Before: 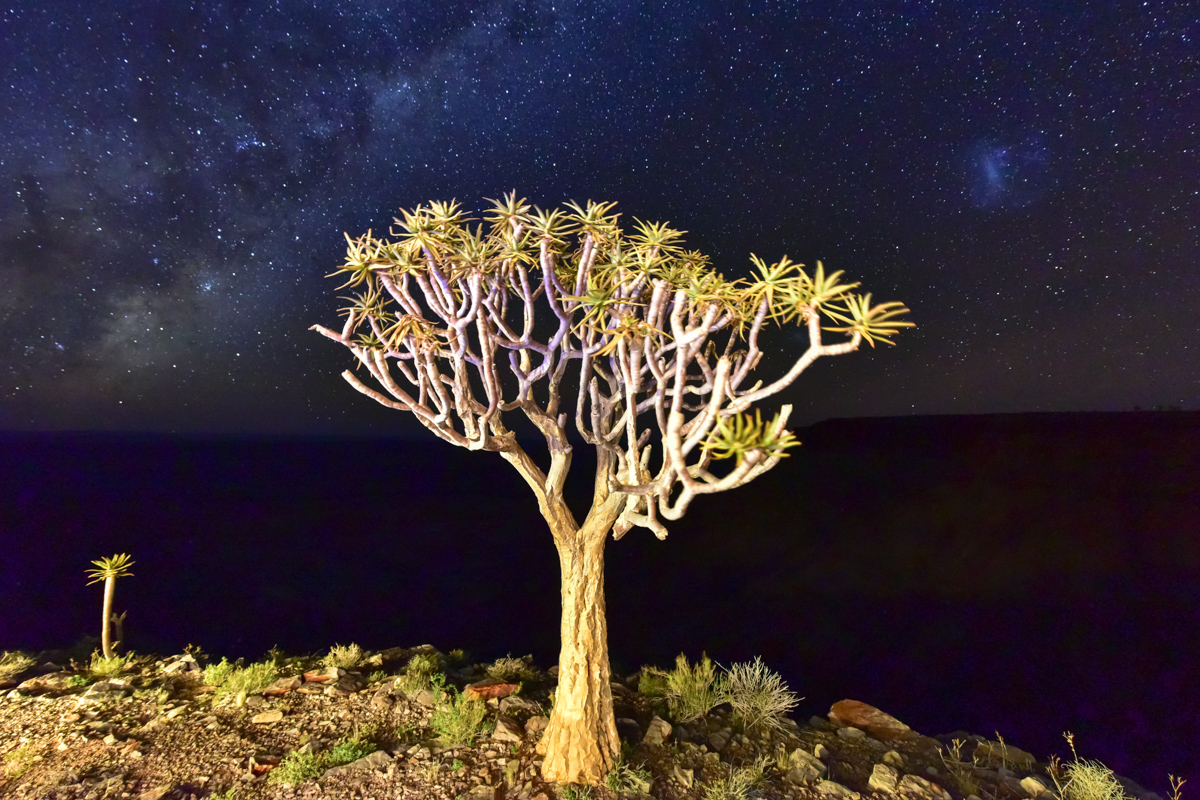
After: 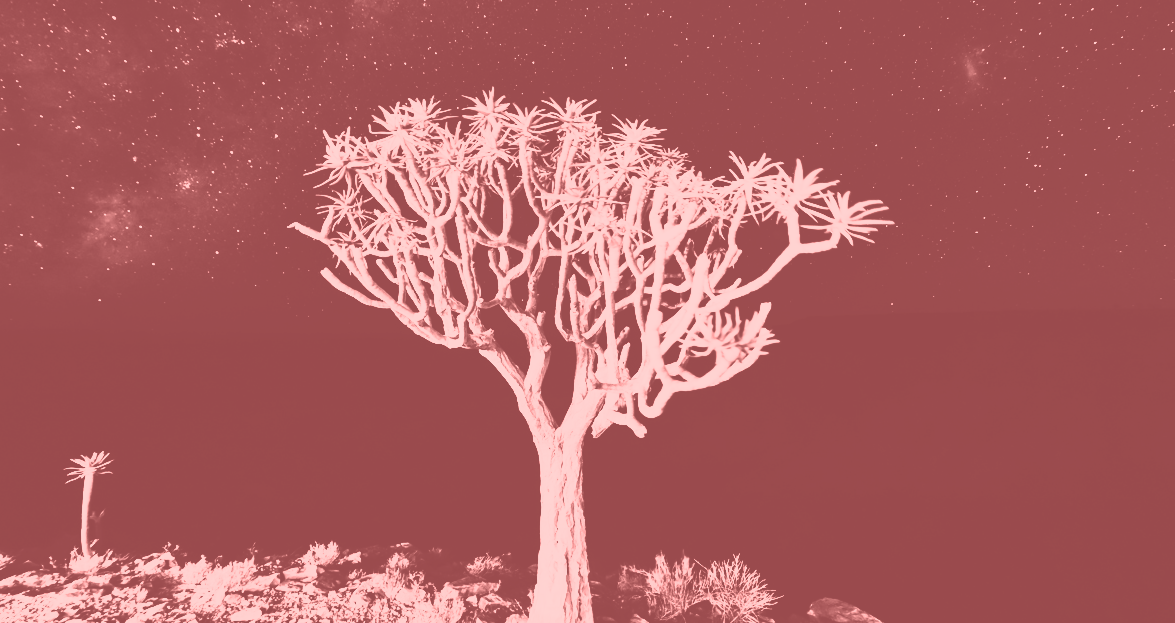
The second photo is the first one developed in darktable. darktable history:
crop and rotate: left 1.814%, top 12.818%, right 0.25%, bottom 9.225%
tone equalizer: -8 EV -0.75 EV, -7 EV -0.7 EV, -6 EV -0.6 EV, -5 EV -0.4 EV, -3 EV 0.4 EV, -2 EV 0.6 EV, -1 EV 0.7 EV, +0 EV 0.75 EV, edges refinement/feathering 500, mask exposure compensation -1.57 EV, preserve details no
colorize: saturation 51%, source mix 50.67%, lightness 50.67%
color balance rgb: linear chroma grading › shadows 19.44%, linear chroma grading › highlights 3.42%, linear chroma grading › mid-tones 10.16%
tone curve: curves: ch0 [(0, 0) (0.003, 0.003) (0.011, 0.006) (0.025, 0.012) (0.044, 0.02) (0.069, 0.023) (0.1, 0.029) (0.136, 0.037) (0.177, 0.058) (0.224, 0.084) (0.277, 0.137) (0.335, 0.209) (0.399, 0.336) (0.468, 0.478) (0.543, 0.63) (0.623, 0.789) (0.709, 0.903) (0.801, 0.967) (0.898, 0.987) (1, 1)], preserve colors none
